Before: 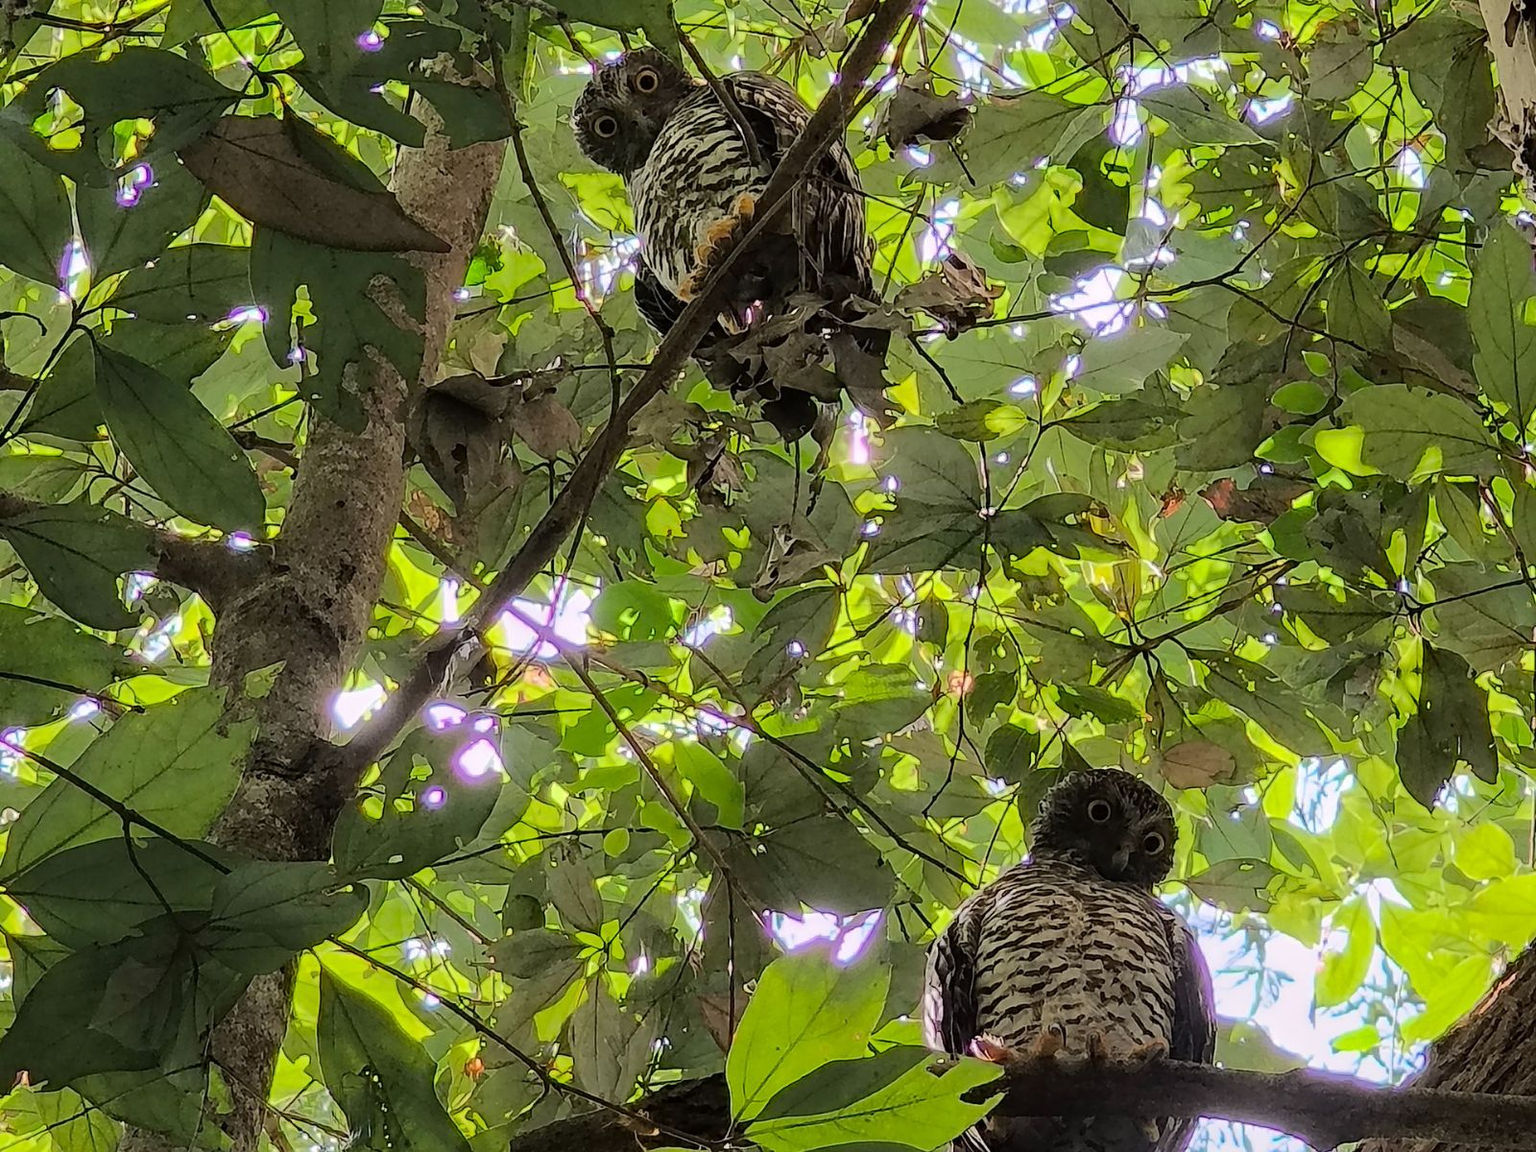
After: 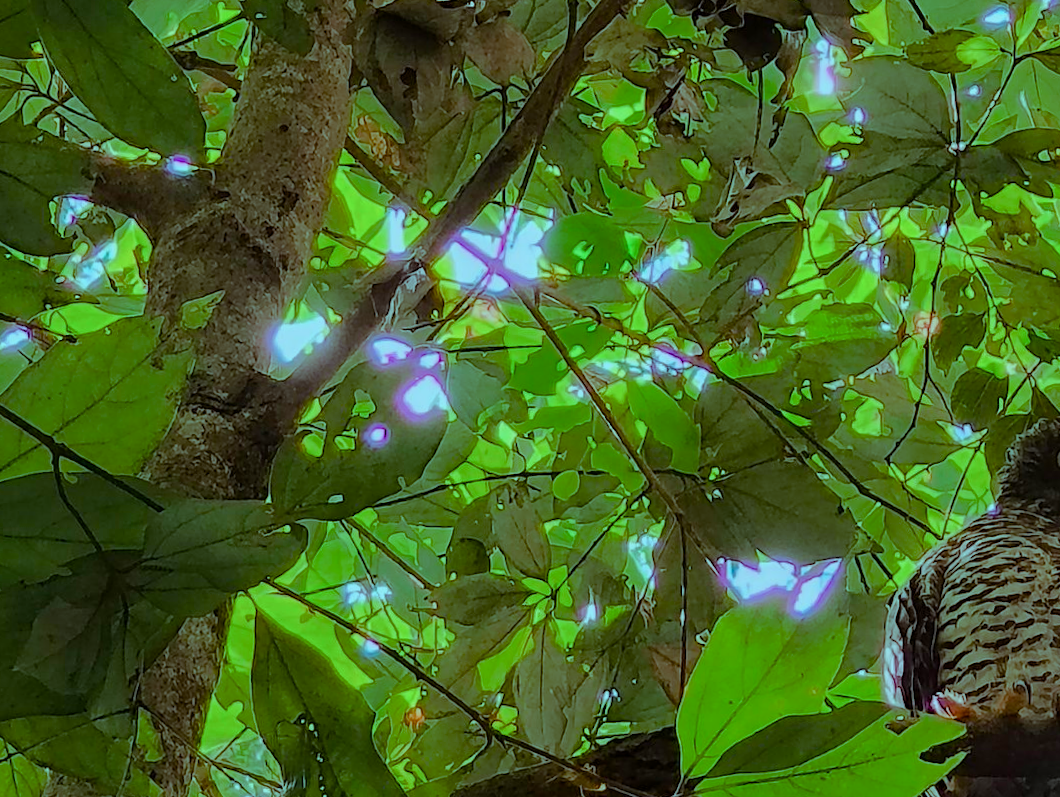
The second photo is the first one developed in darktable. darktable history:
color balance rgb: highlights gain › luminance -33.115%, highlights gain › chroma 5.779%, highlights gain › hue 218.08°, perceptual saturation grading › global saturation 44.999%, perceptual saturation grading › highlights -50.496%, perceptual saturation grading › shadows 30.852%
crop and rotate: angle -0.871°, left 3.62%, top 32.217%, right 28.731%
